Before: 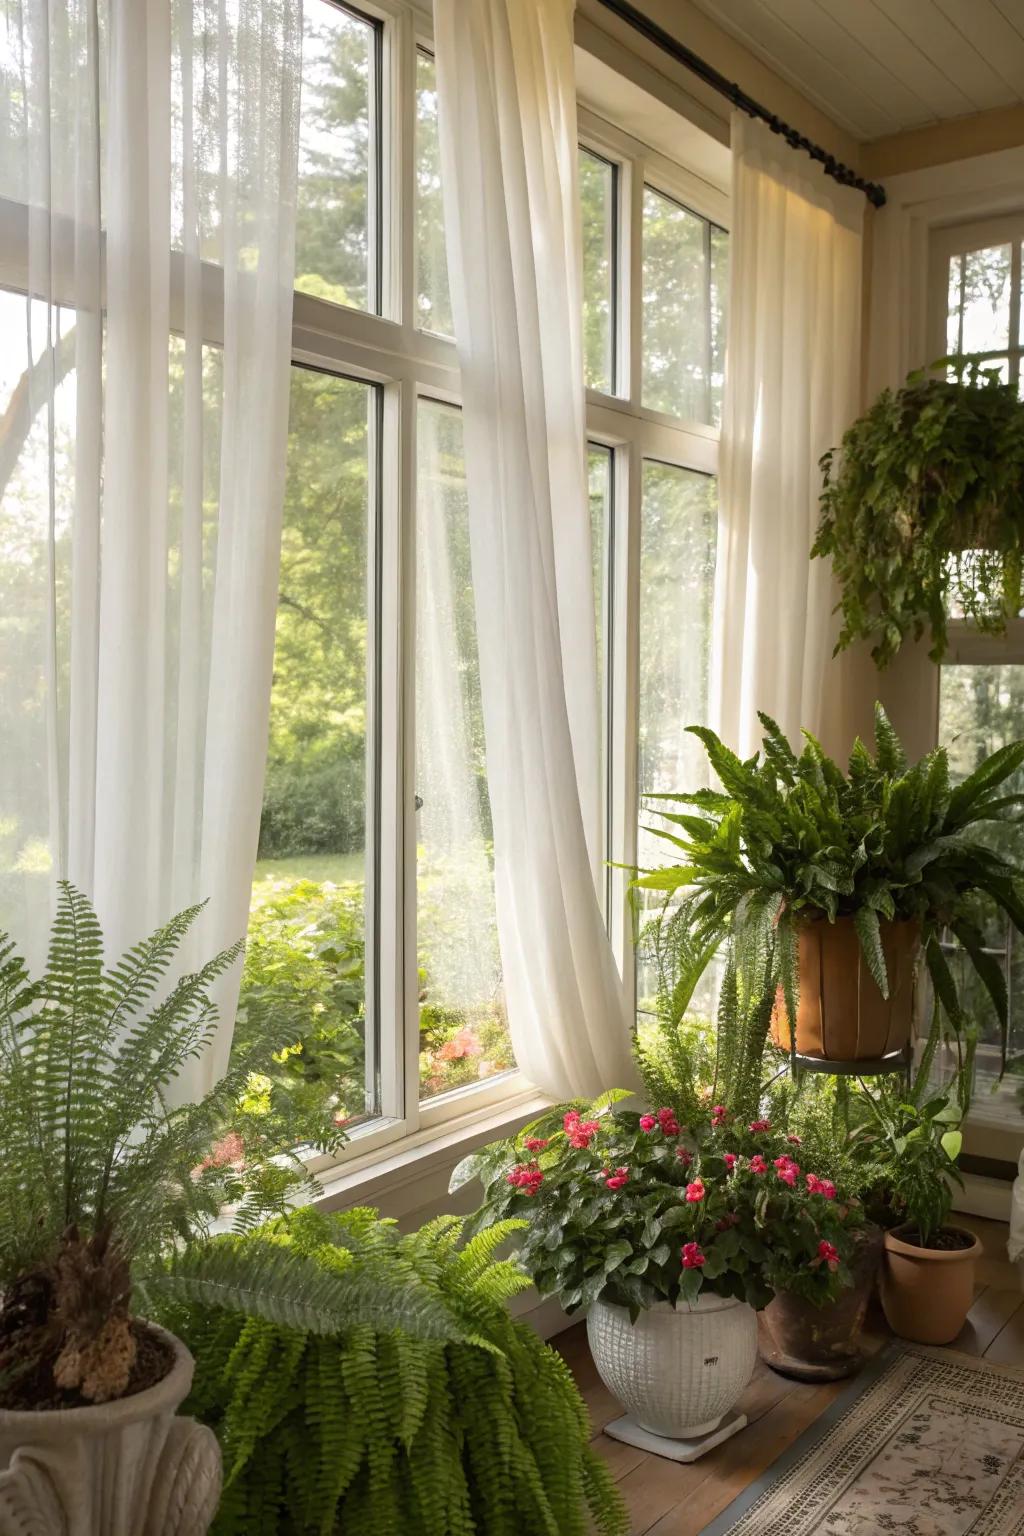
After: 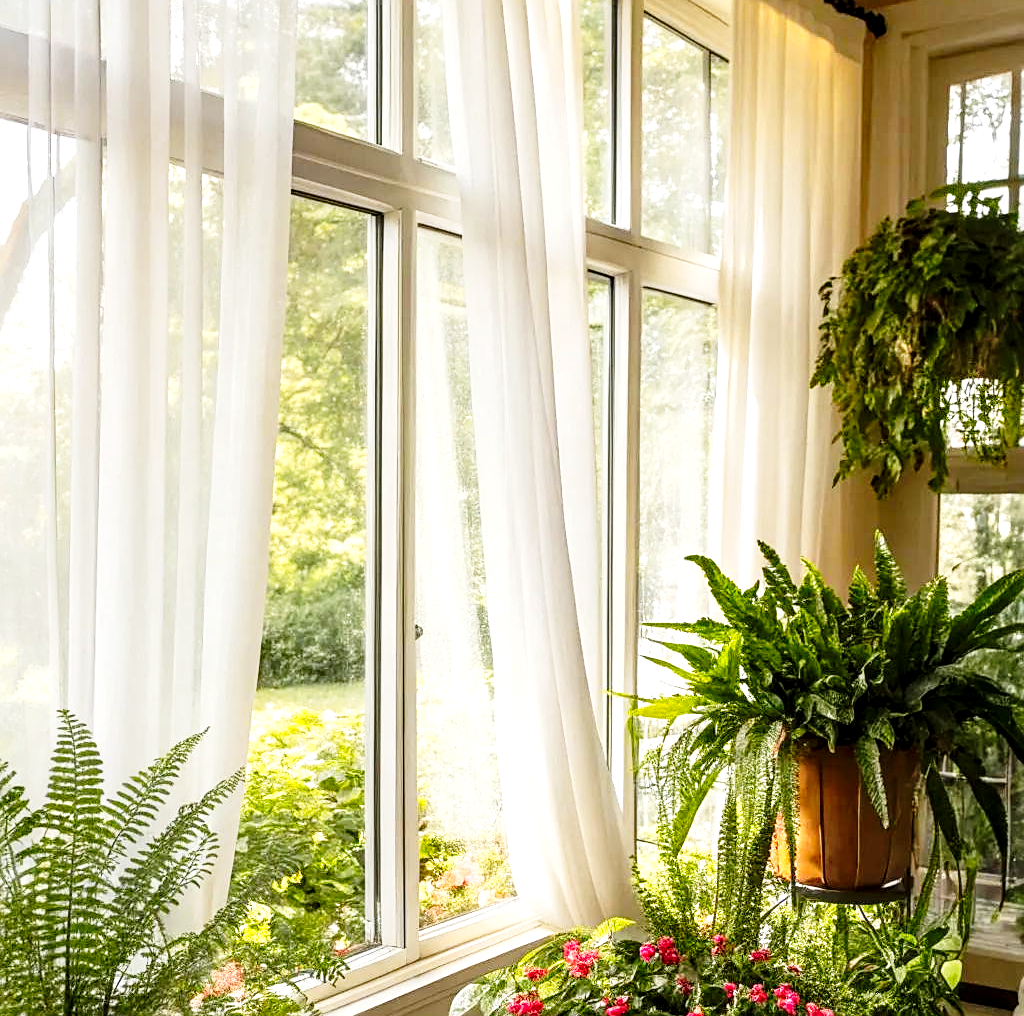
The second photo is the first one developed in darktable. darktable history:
local contrast: detail 142%
contrast brightness saturation: saturation 0.18
exposure: exposure 0.408 EV, compensate exposure bias true, compensate highlight preservation false
tone curve: curves: ch0 [(0, 0.011) (0.053, 0.026) (0.174, 0.115) (0.398, 0.444) (0.673, 0.775) (0.829, 0.906) (0.991, 0.981)]; ch1 [(0, 0) (0.264, 0.22) (0.407, 0.373) (0.463, 0.457) (0.492, 0.501) (0.512, 0.513) (0.54, 0.543) (0.585, 0.617) (0.659, 0.686) (0.78, 0.8) (1, 1)]; ch2 [(0, 0) (0.438, 0.449) (0.473, 0.469) (0.503, 0.5) (0.523, 0.534) (0.562, 0.591) (0.612, 0.627) (0.701, 0.707) (1, 1)], preserve colors none
sharpen: on, module defaults
crop: top 11.134%, bottom 22.668%
